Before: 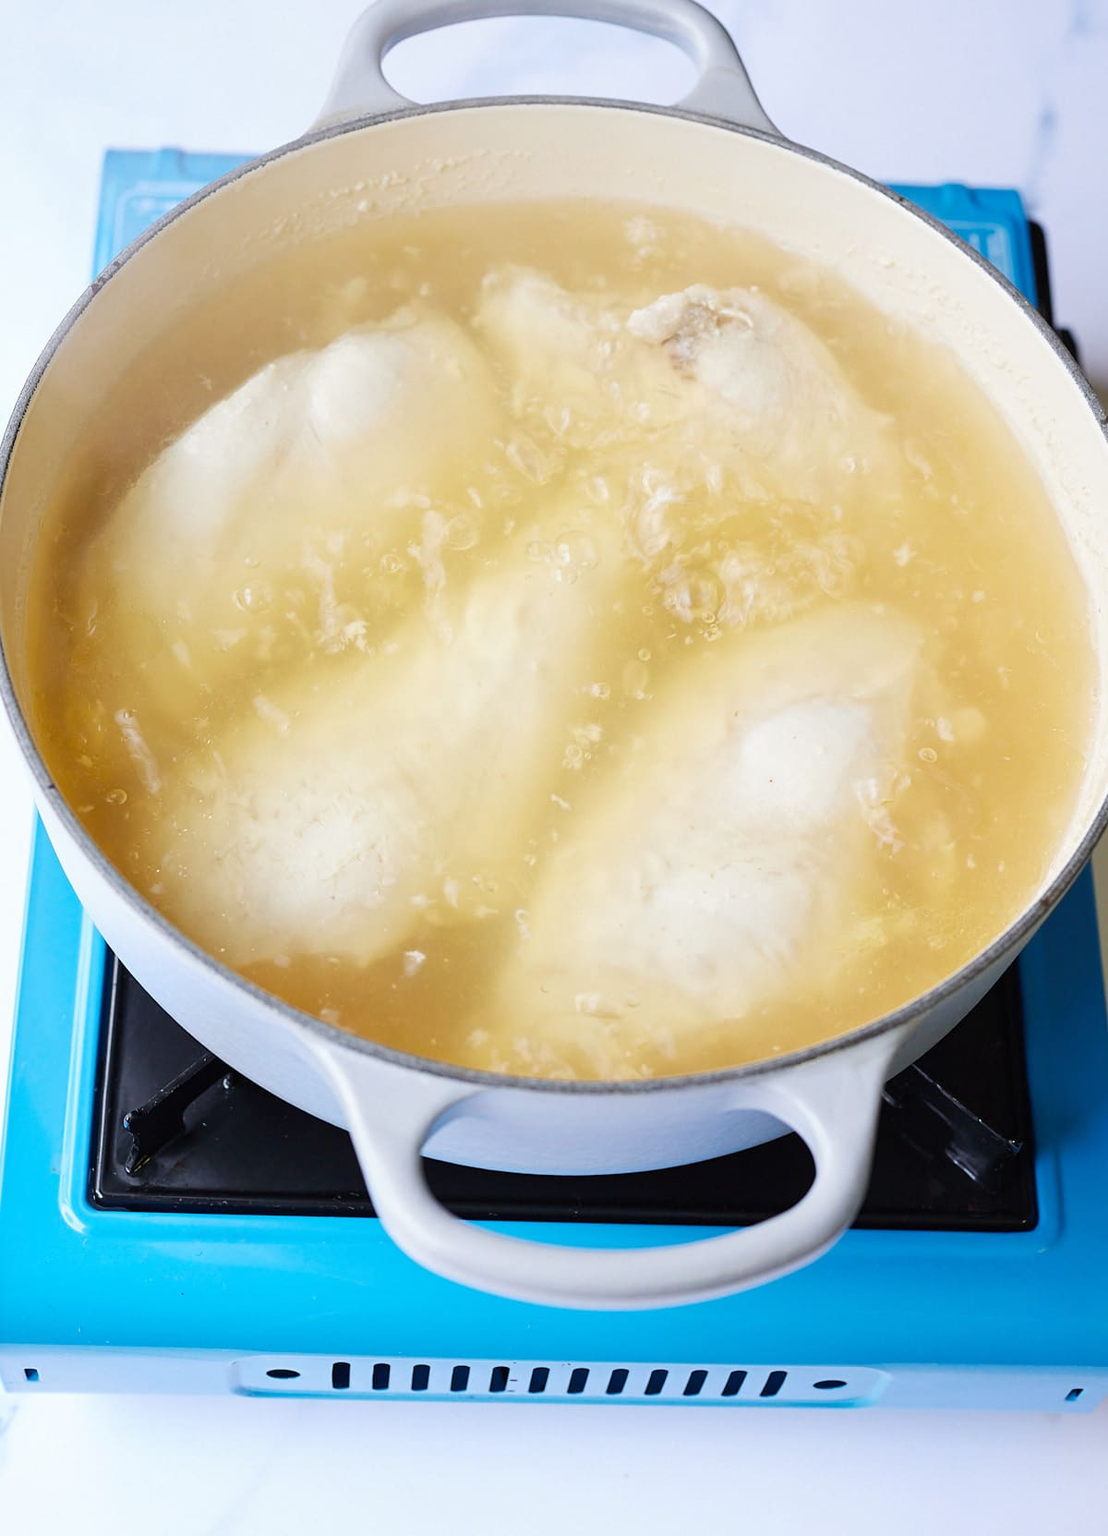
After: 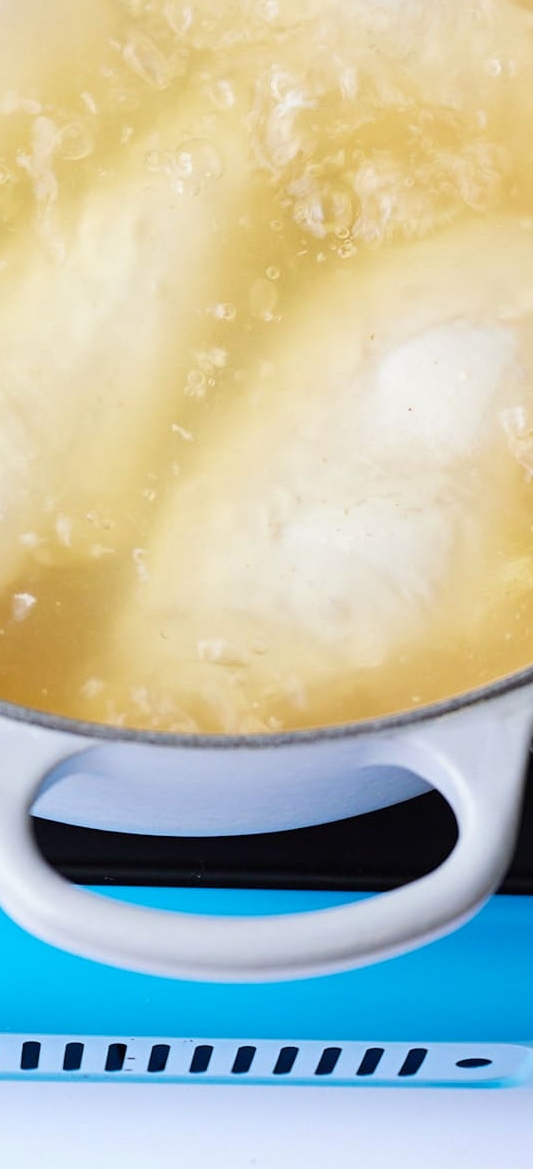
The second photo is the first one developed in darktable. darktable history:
tone equalizer: on, module defaults
color balance rgb: global vibrance 10%
crop: left 35.432%, top 26.233%, right 20.145%, bottom 3.432%
